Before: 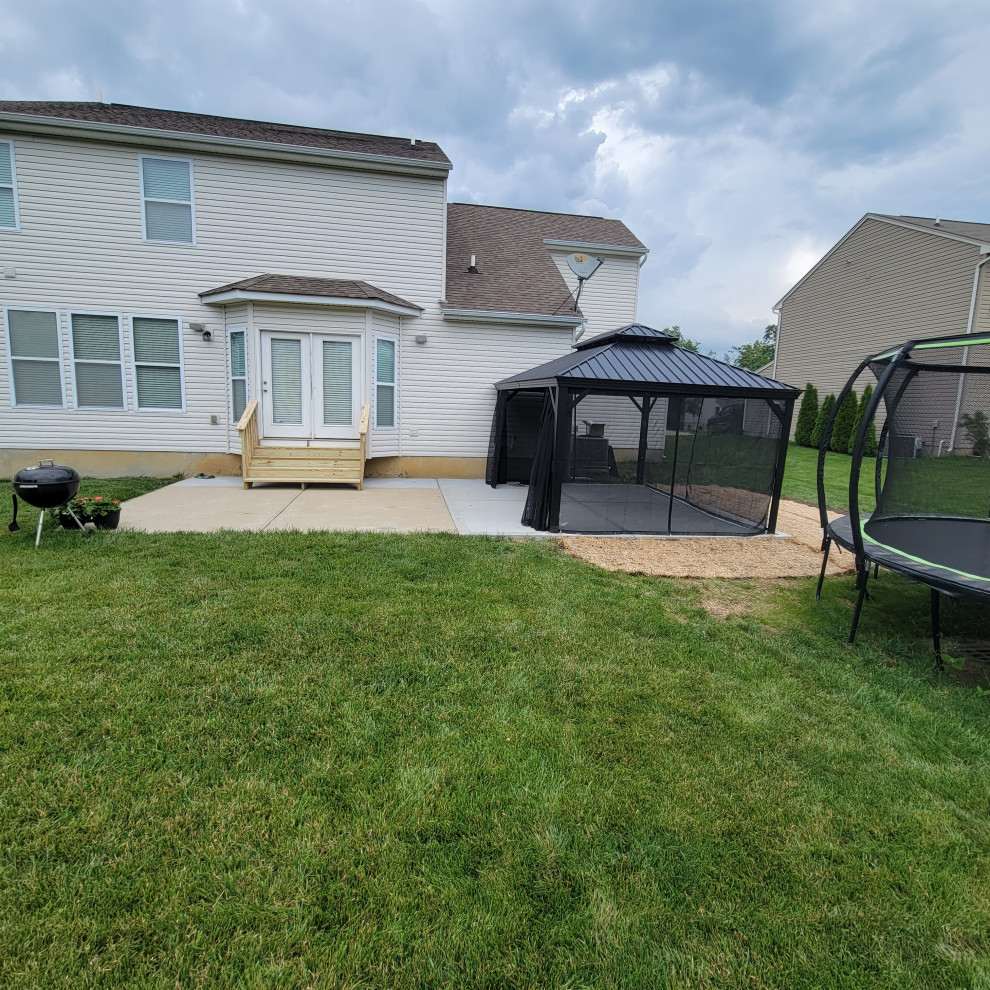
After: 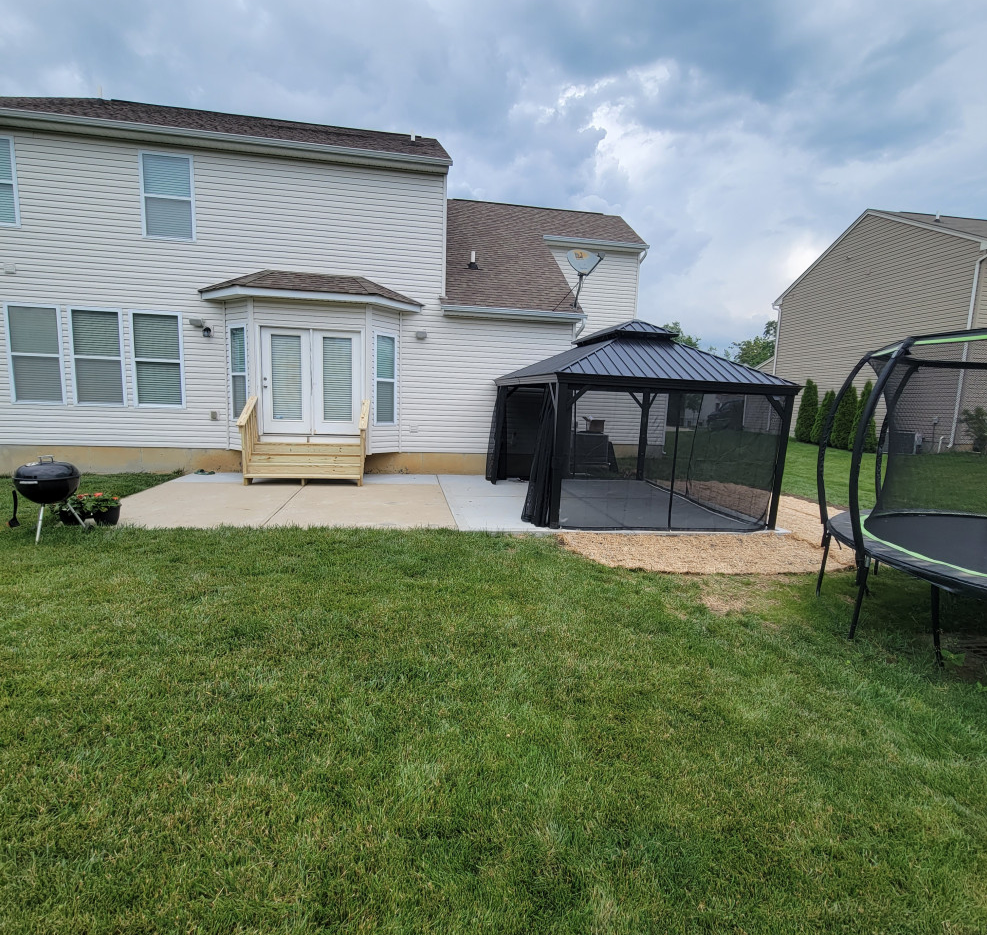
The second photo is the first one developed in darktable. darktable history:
color zones: curves: ch0 [(0.25, 0.5) (0.428, 0.473) (0.75, 0.5)]; ch1 [(0.243, 0.479) (0.398, 0.452) (0.75, 0.5)]
crop: top 0.448%, right 0.264%, bottom 5.045%
